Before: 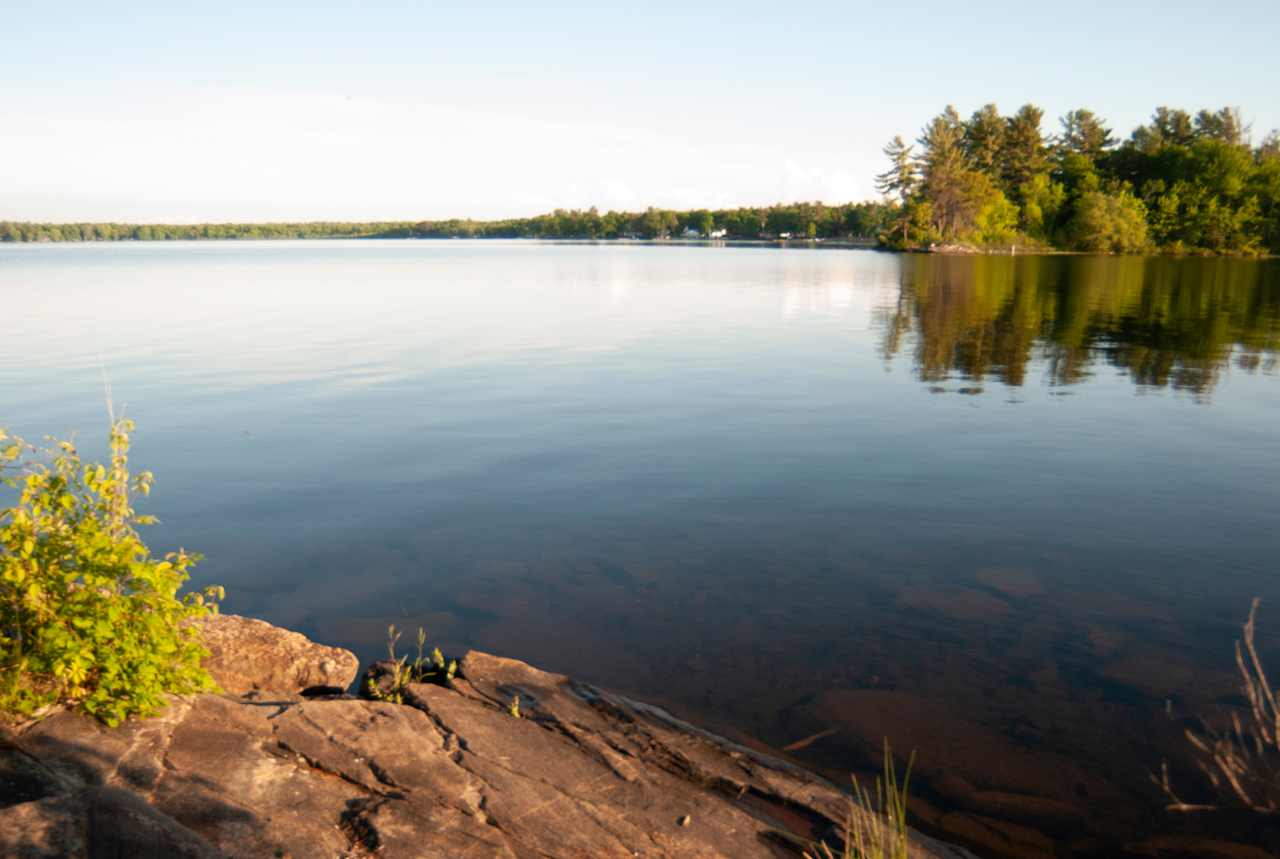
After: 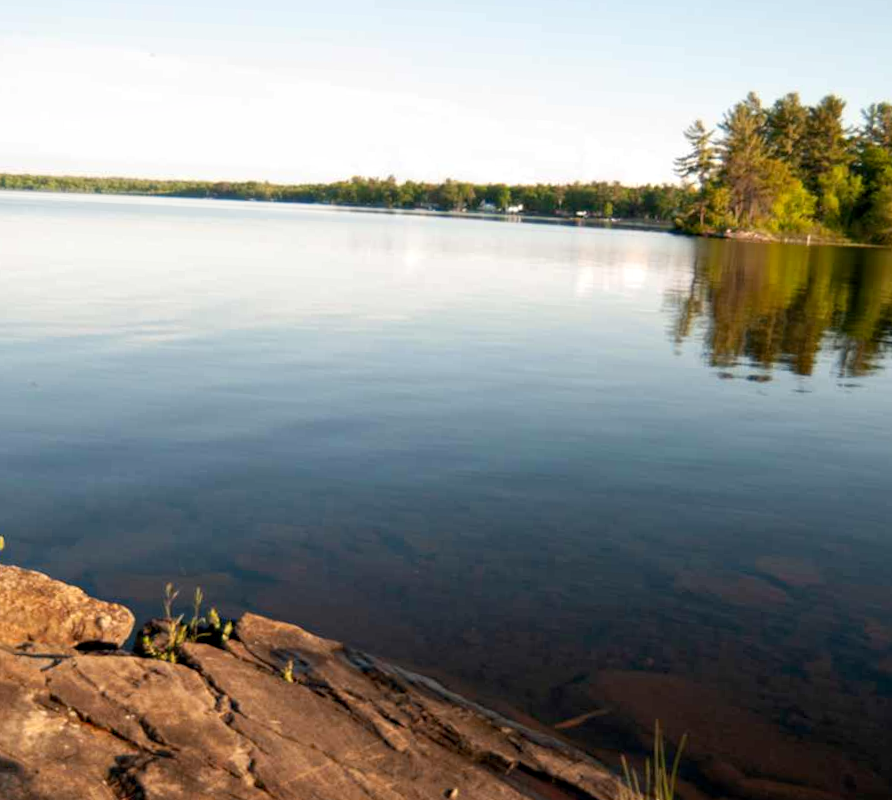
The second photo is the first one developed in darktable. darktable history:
crop and rotate: angle -2.83°, left 14.28%, top 0.037%, right 10.931%, bottom 0.023%
haze removal: compatibility mode true, adaptive false
local contrast: highlights 103%, shadows 98%, detail 119%, midtone range 0.2
